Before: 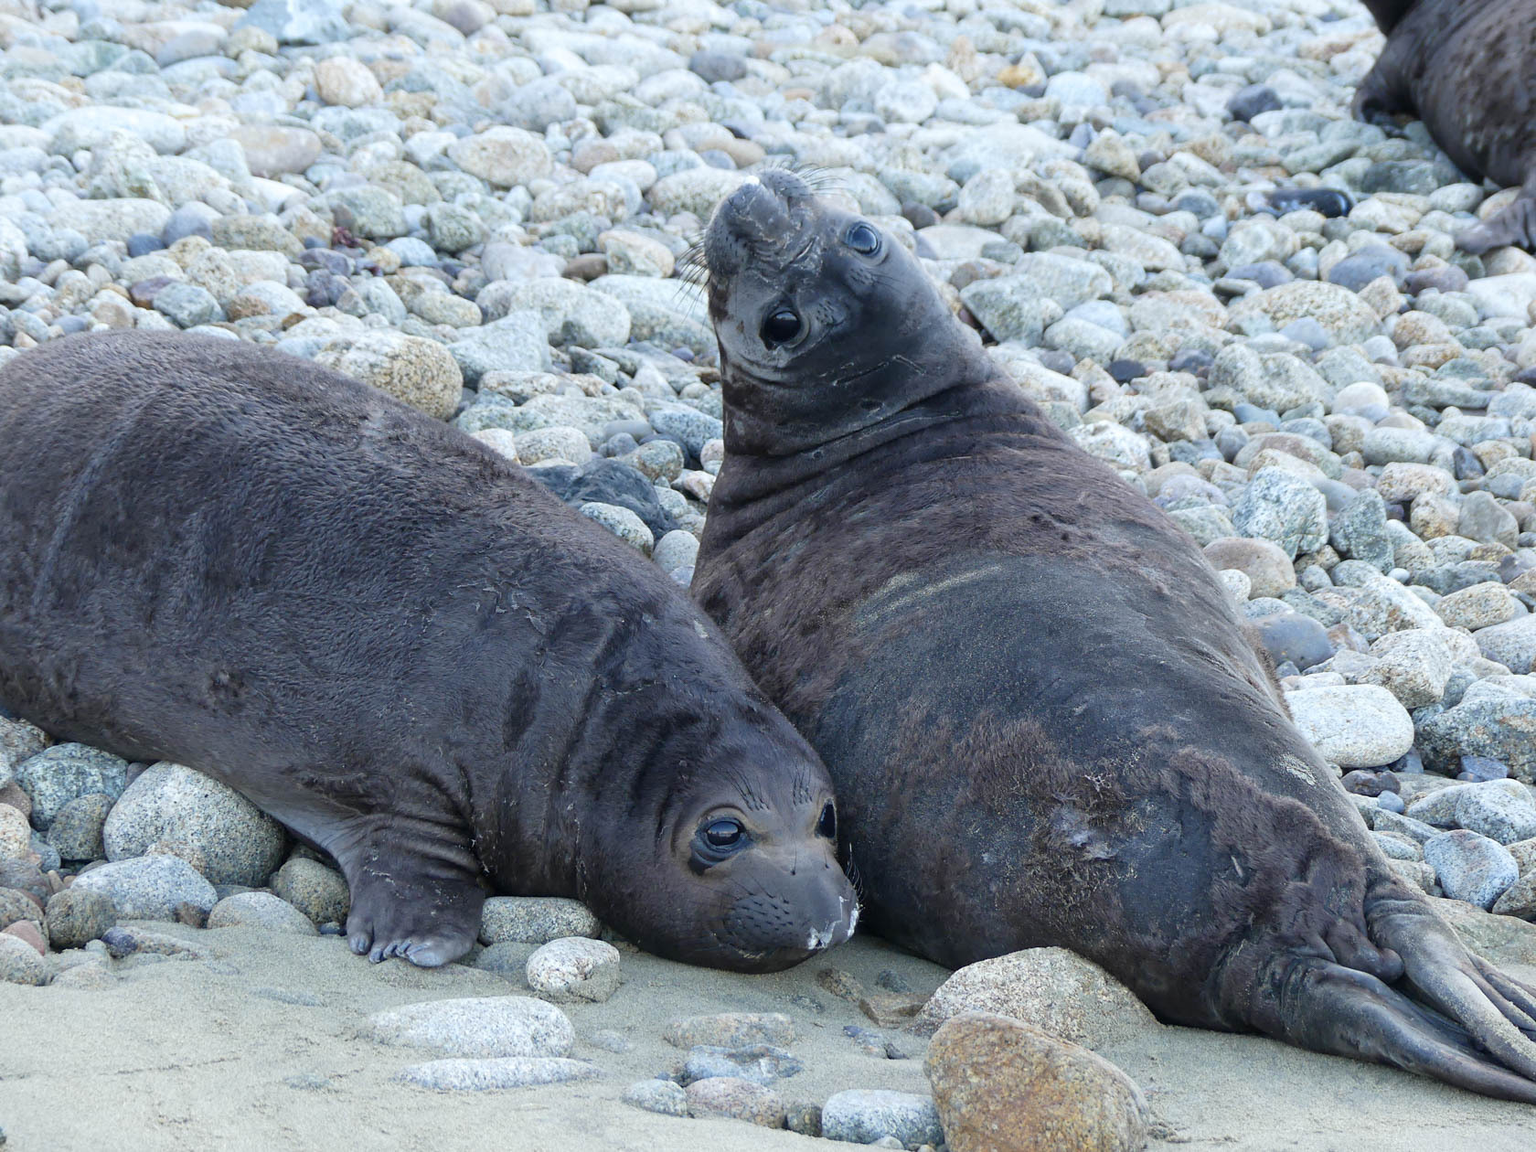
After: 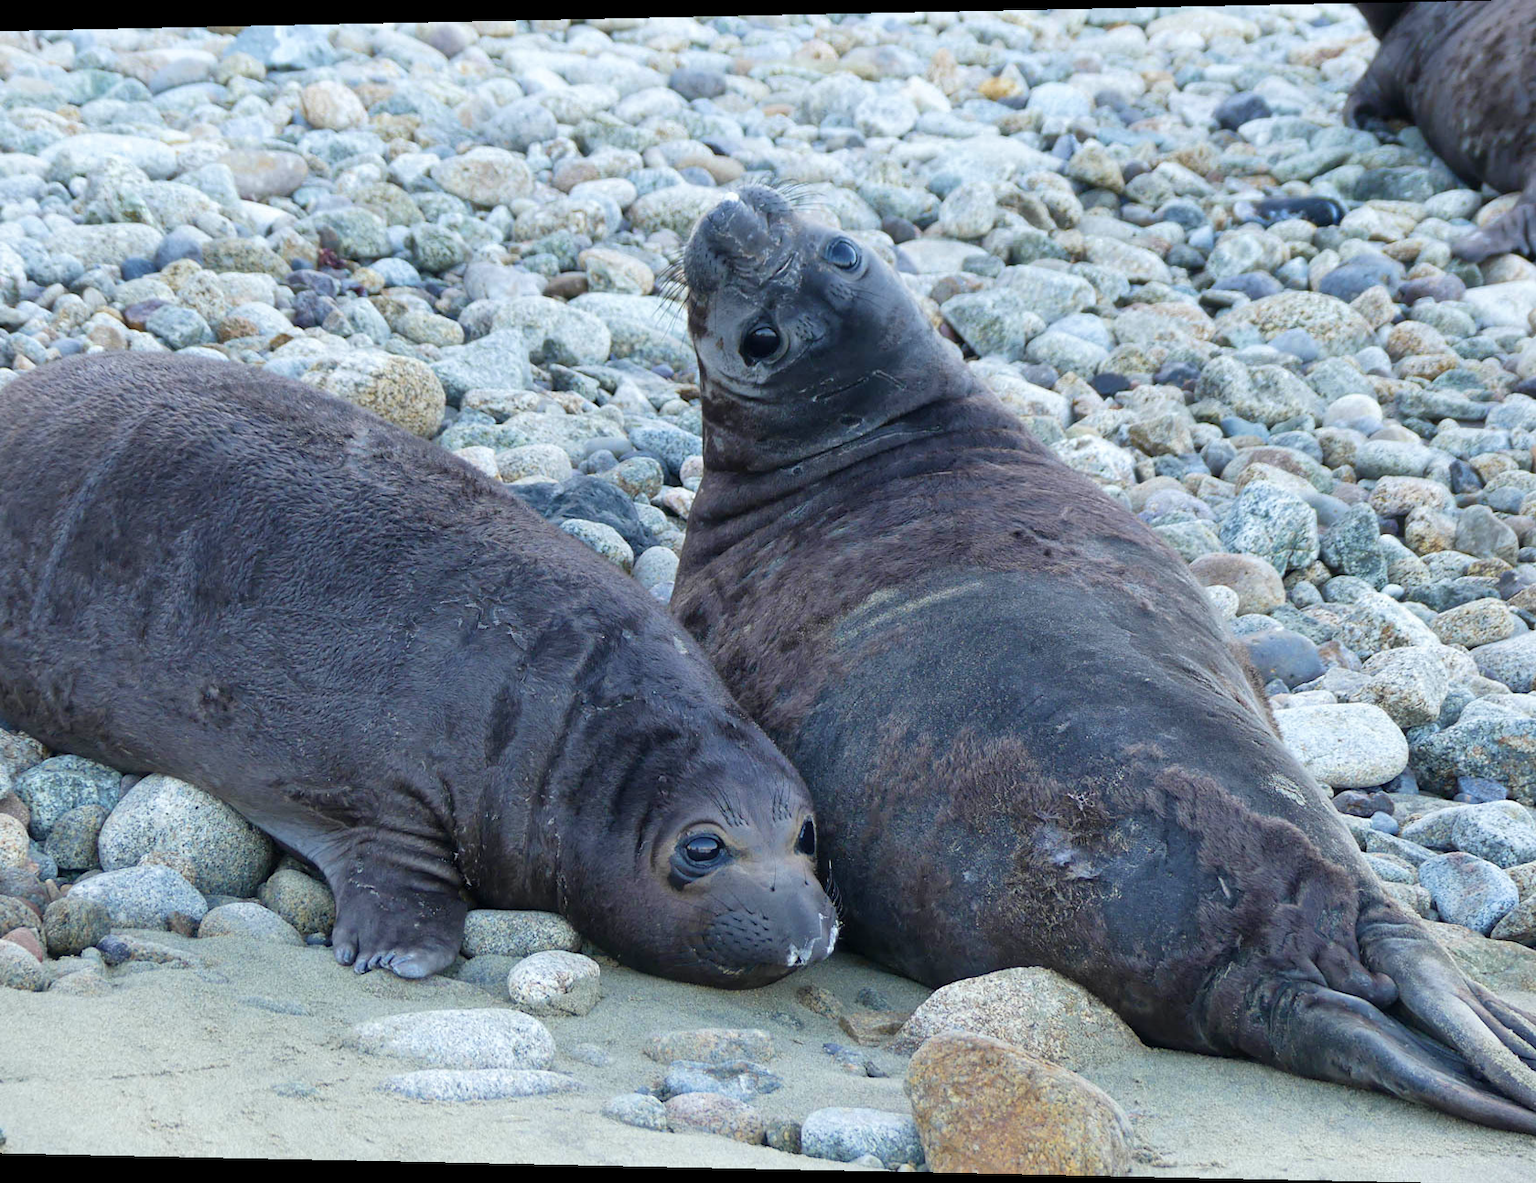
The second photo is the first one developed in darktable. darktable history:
rotate and perspective: lens shift (horizontal) -0.055, automatic cropping off
velvia: on, module defaults
shadows and highlights: soften with gaussian
